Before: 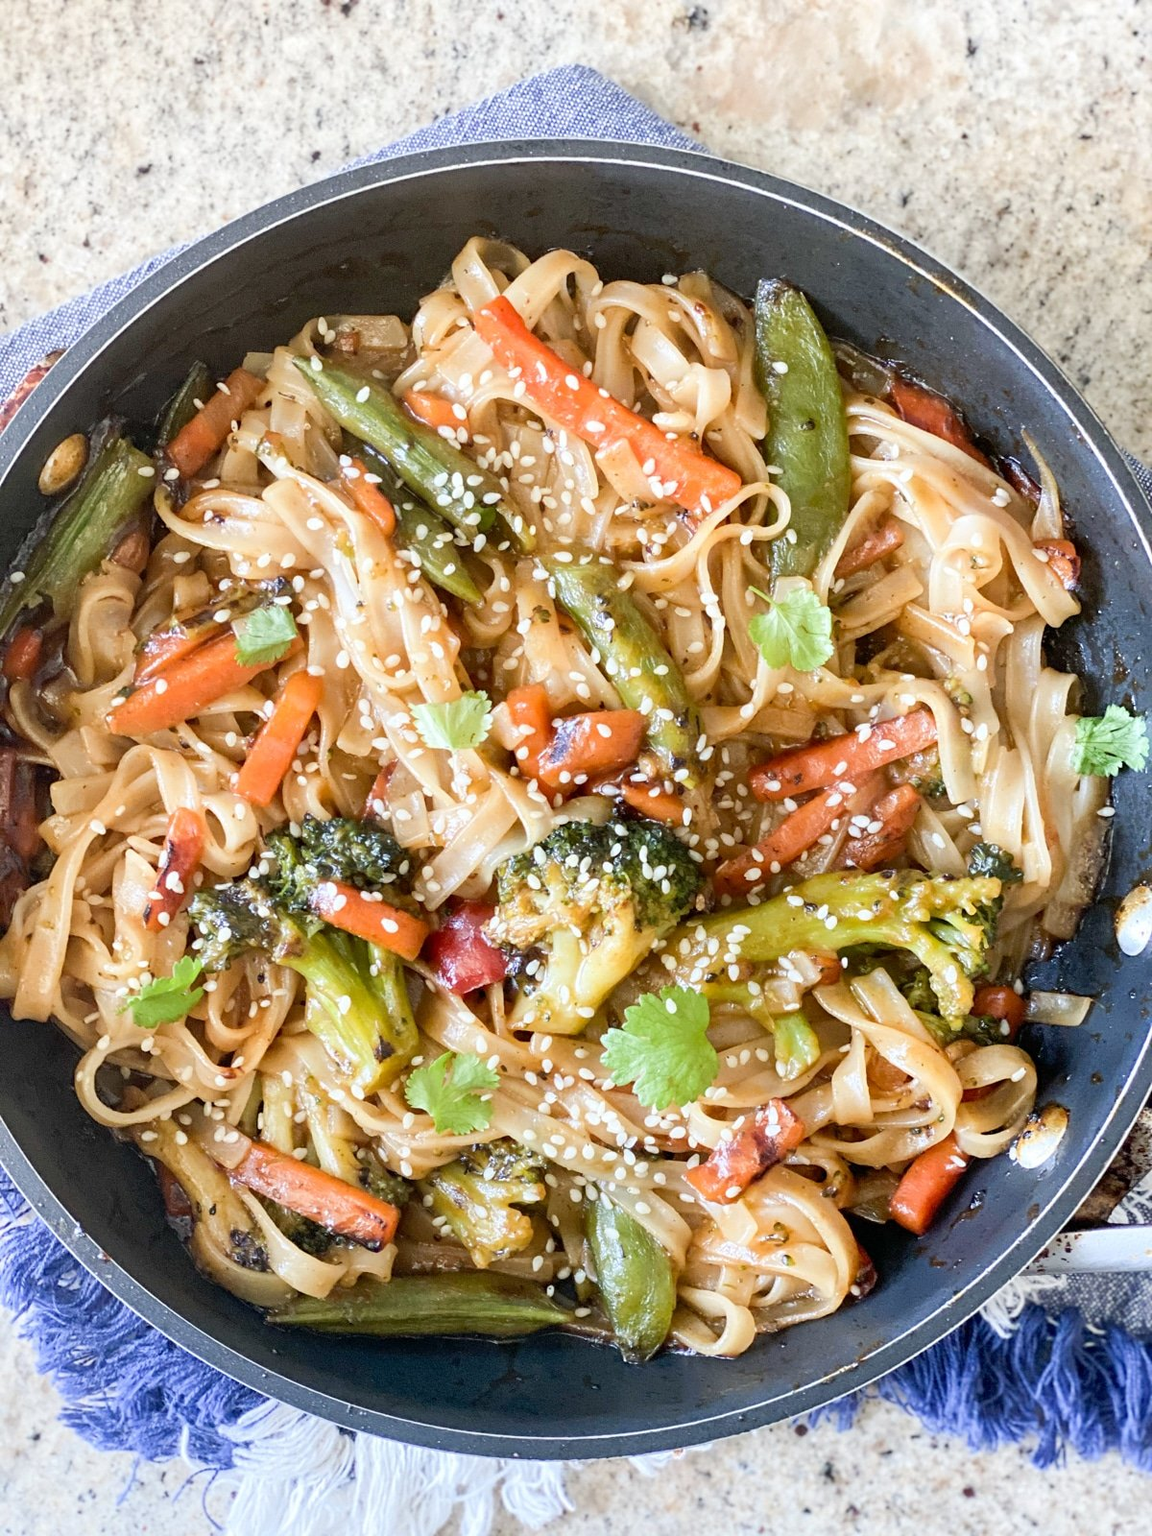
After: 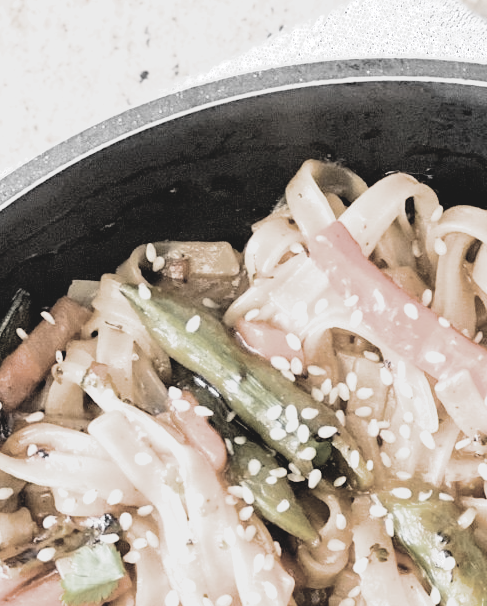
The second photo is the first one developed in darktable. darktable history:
exposure: exposure 0.426 EV, compensate highlight preservation false
color zones: curves: ch0 [(0, 0.613) (0.01, 0.613) (0.245, 0.448) (0.498, 0.529) (0.642, 0.665) (0.879, 0.777) (0.99, 0.613)]; ch1 [(0, 0.035) (0.121, 0.189) (0.259, 0.197) (0.415, 0.061) (0.589, 0.022) (0.732, 0.022) (0.857, 0.026) (0.991, 0.053)]
contrast brightness saturation: contrast -0.15, brightness 0.05, saturation -0.12
crop: left 15.452%, top 5.459%, right 43.956%, bottom 56.62%
tone equalizer: -8 EV -0.417 EV, -7 EV -0.389 EV, -6 EV -0.333 EV, -5 EV -0.222 EV, -3 EV 0.222 EV, -2 EV 0.333 EV, -1 EV 0.389 EV, +0 EV 0.417 EV, edges refinement/feathering 500, mask exposure compensation -1.57 EV, preserve details no
filmic rgb: black relative exposure -4 EV, white relative exposure 3 EV, hardness 3.02, contrast 1.4
color balance rgb: shadows lift › hue 87.51°, highlights gain › chroma 1.62%, highlights gain › hue 55.1°, global offset › chroma 0.06%, global offset › hue 253.66°, linear chroma grading › global chroma 0.5%, perceptual saturation grading › global saturation 16.38%
